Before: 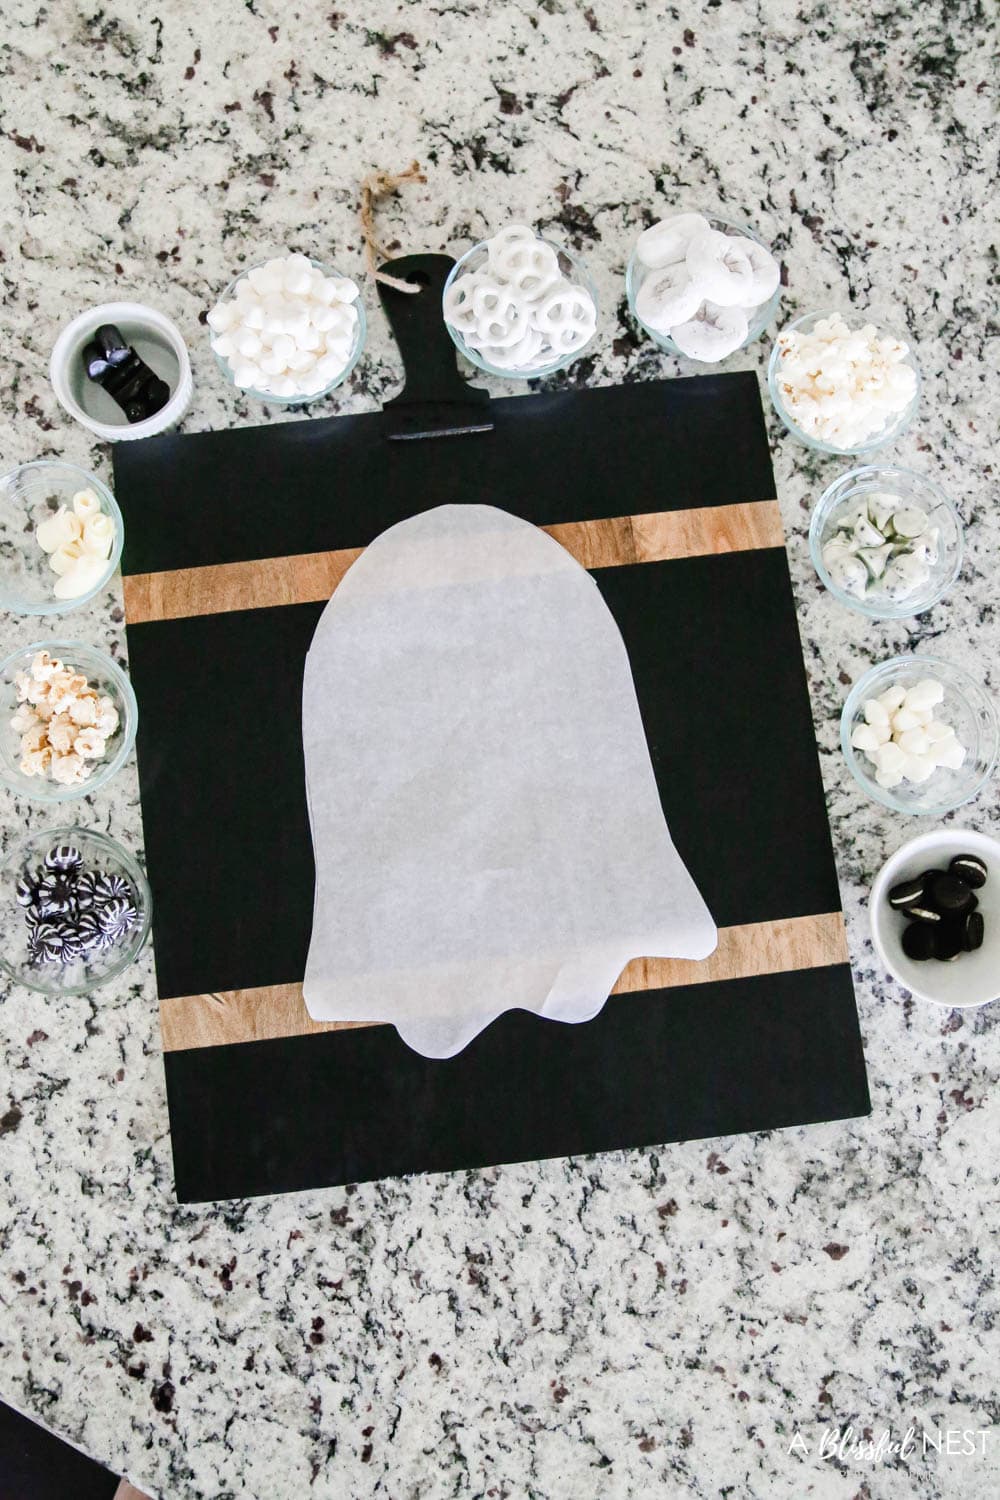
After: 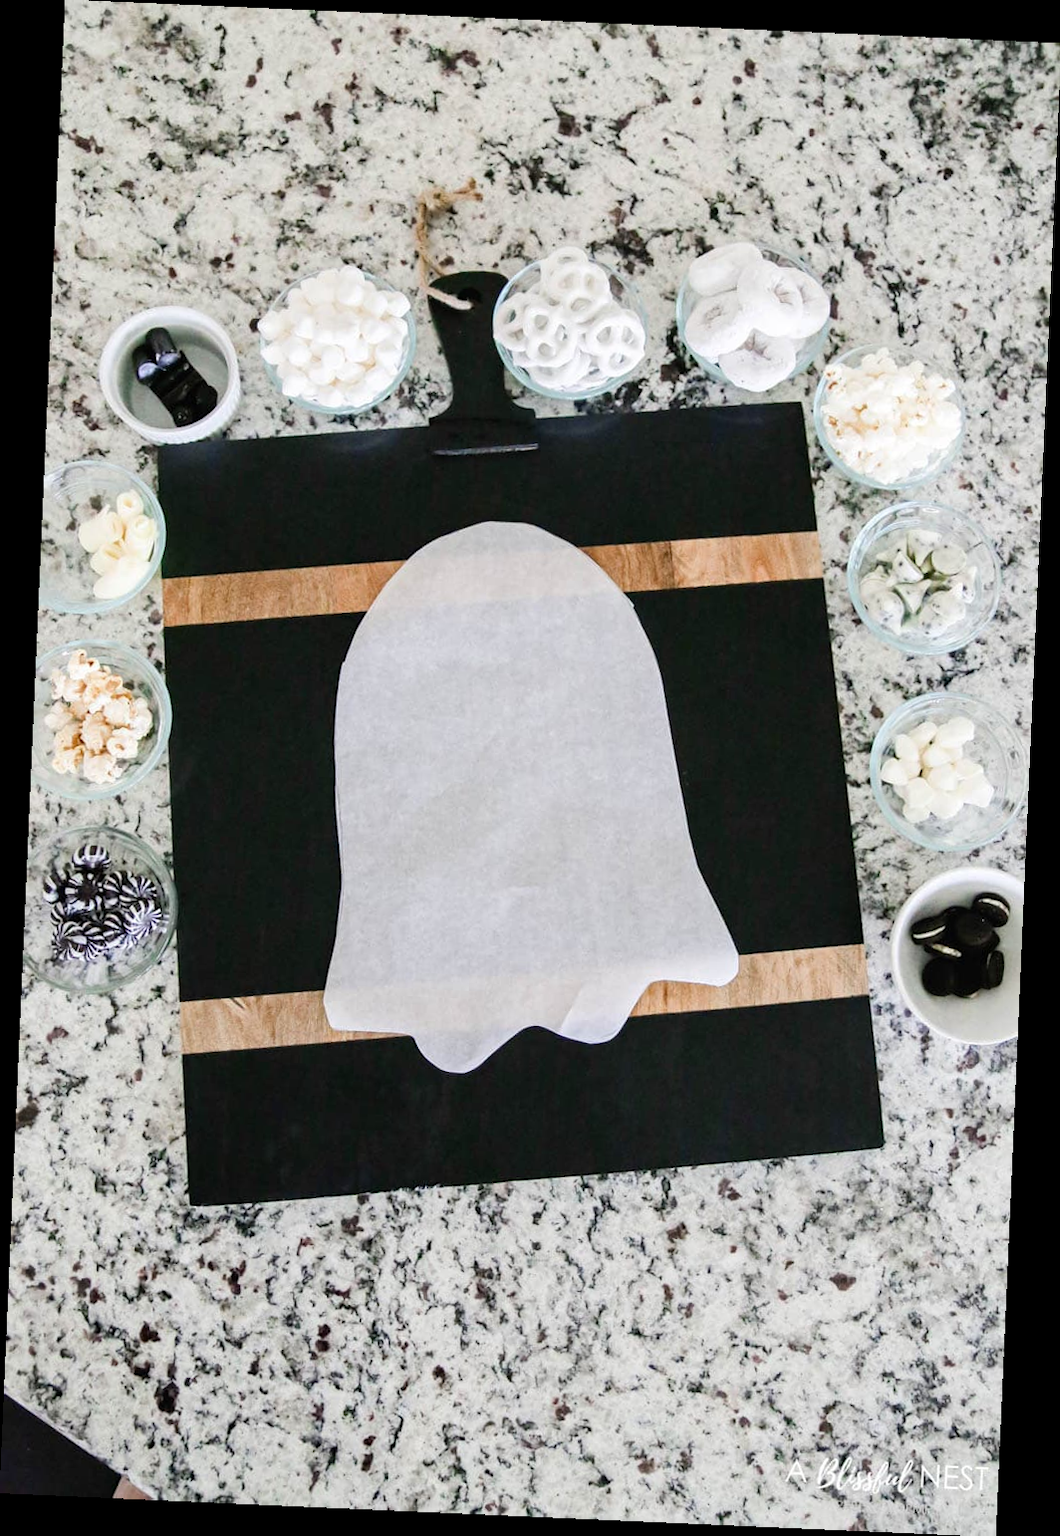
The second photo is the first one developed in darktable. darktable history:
crop and rotate: angle -2.52°
